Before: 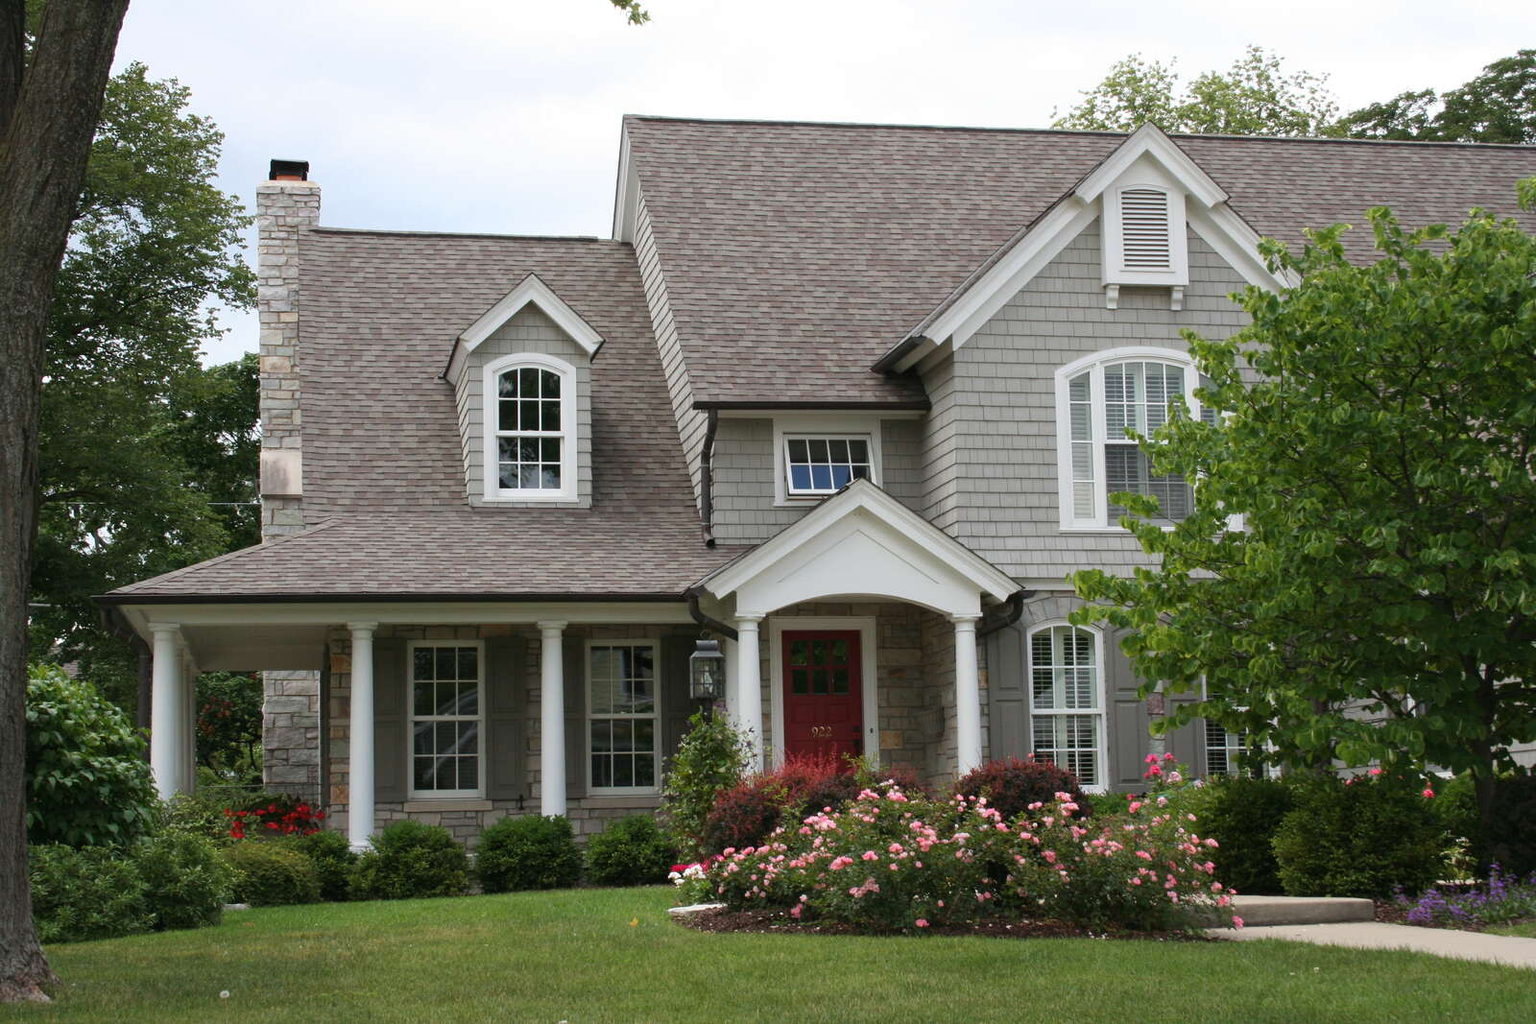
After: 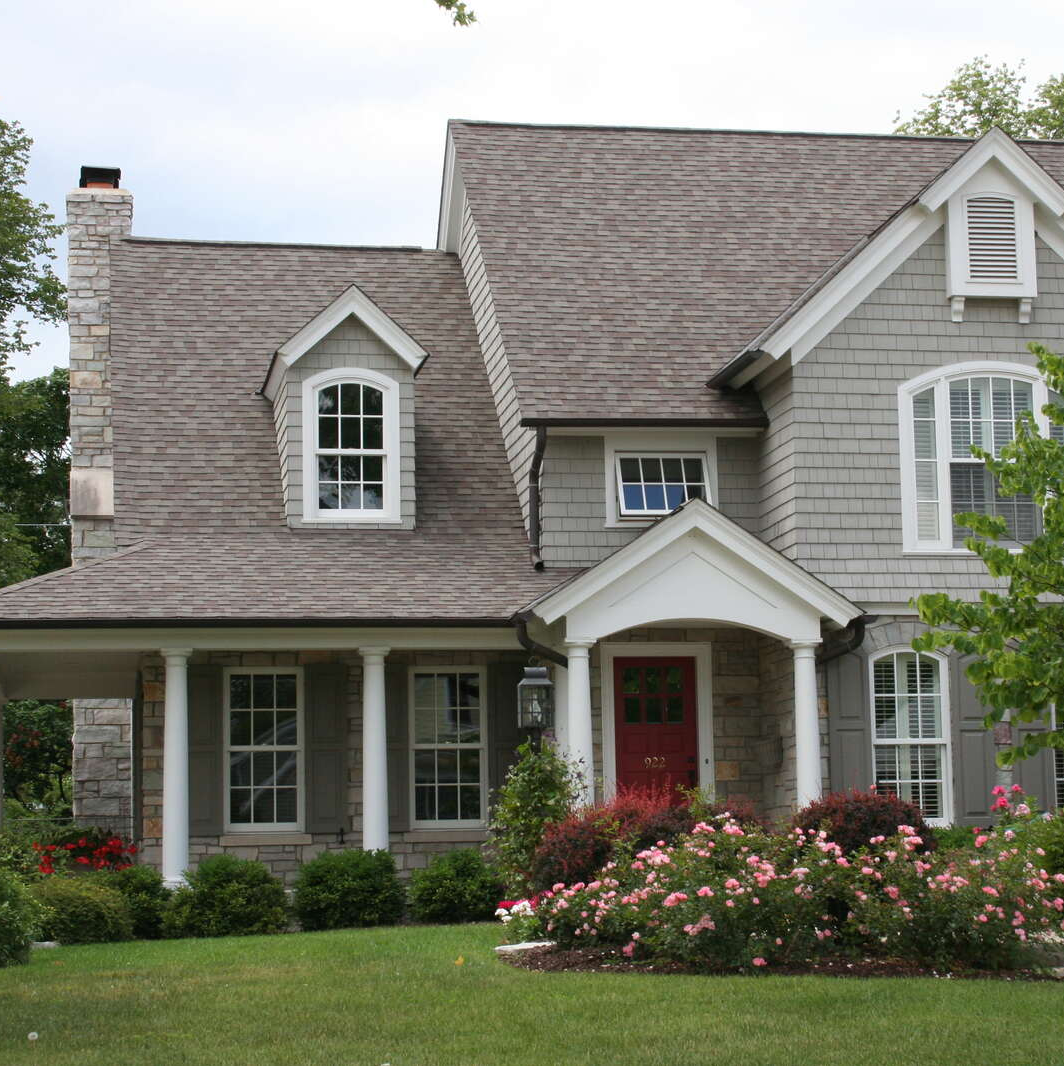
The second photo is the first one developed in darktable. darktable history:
crop and rotate: left 12.597%, right 20.853%
